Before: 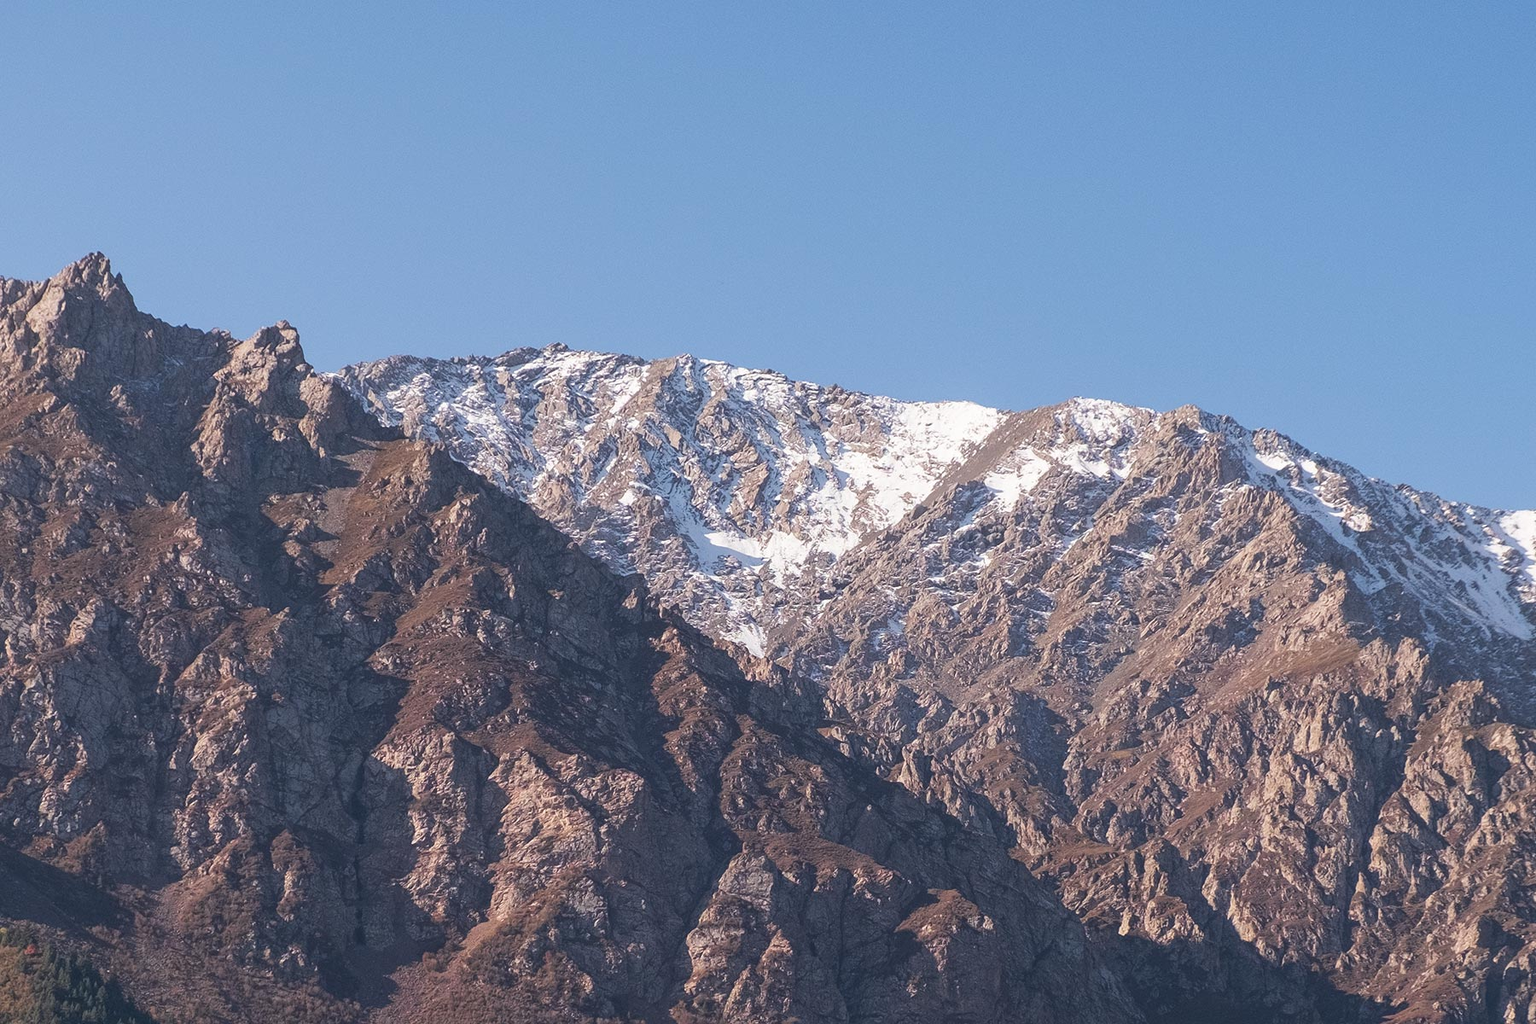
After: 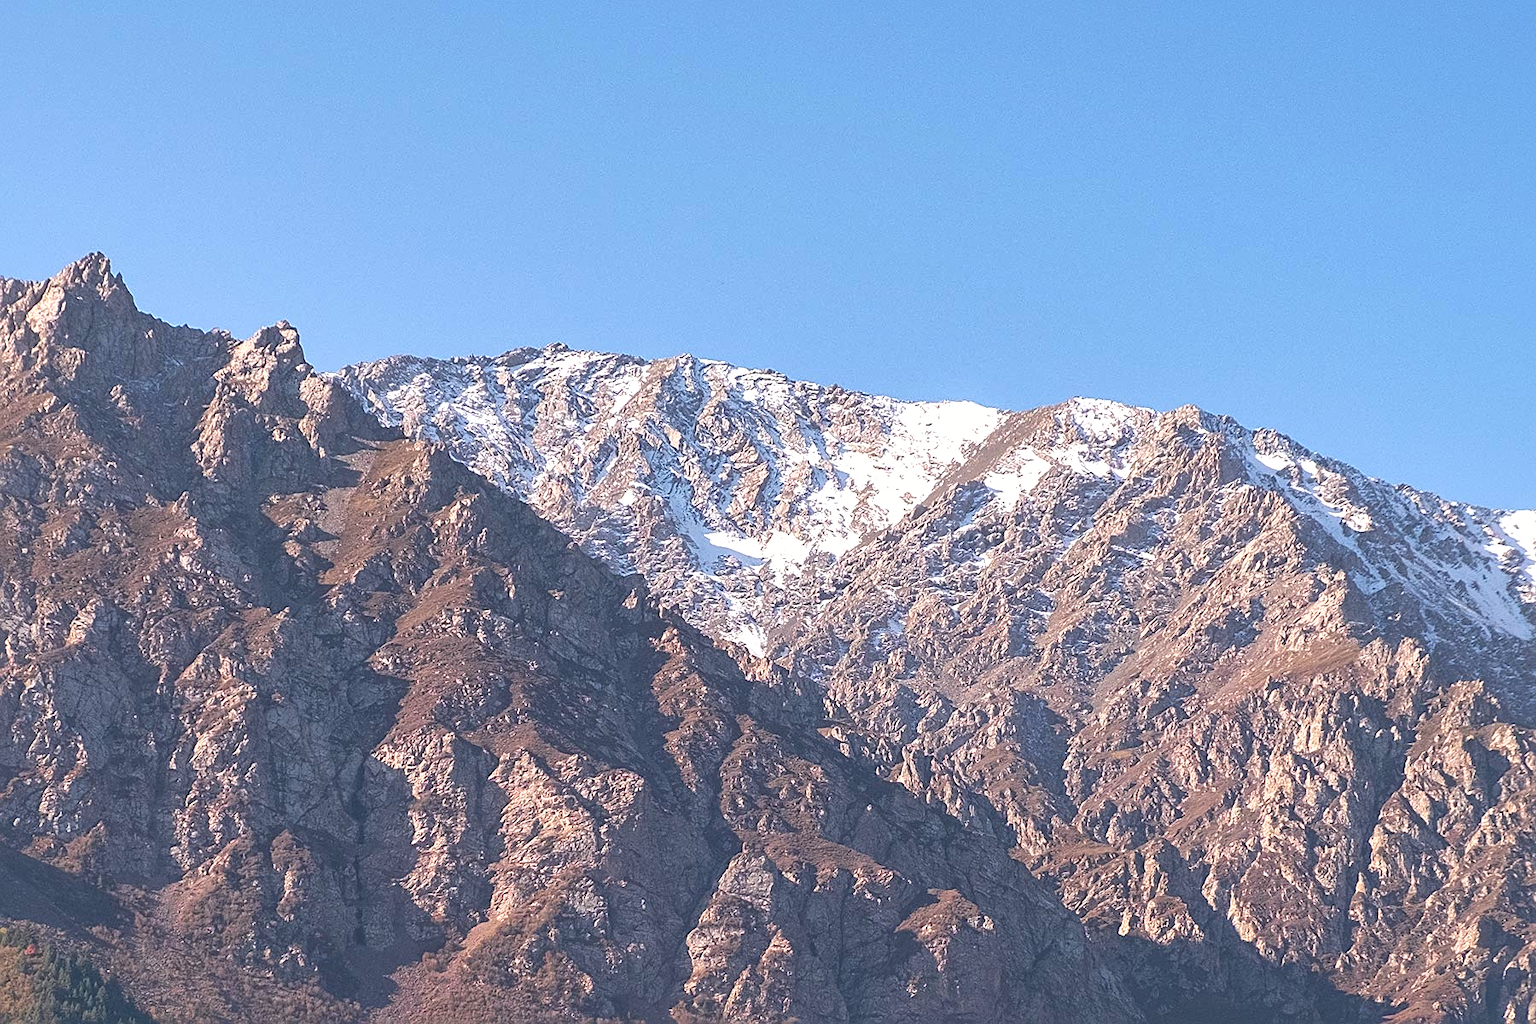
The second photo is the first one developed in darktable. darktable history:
sharpen: on, module defaults
shadows and highlights: on, module defaults
exposure: black level correction 0, exposure 0.7 EV, compensate exposure bias true, compensate highlight preservation false
